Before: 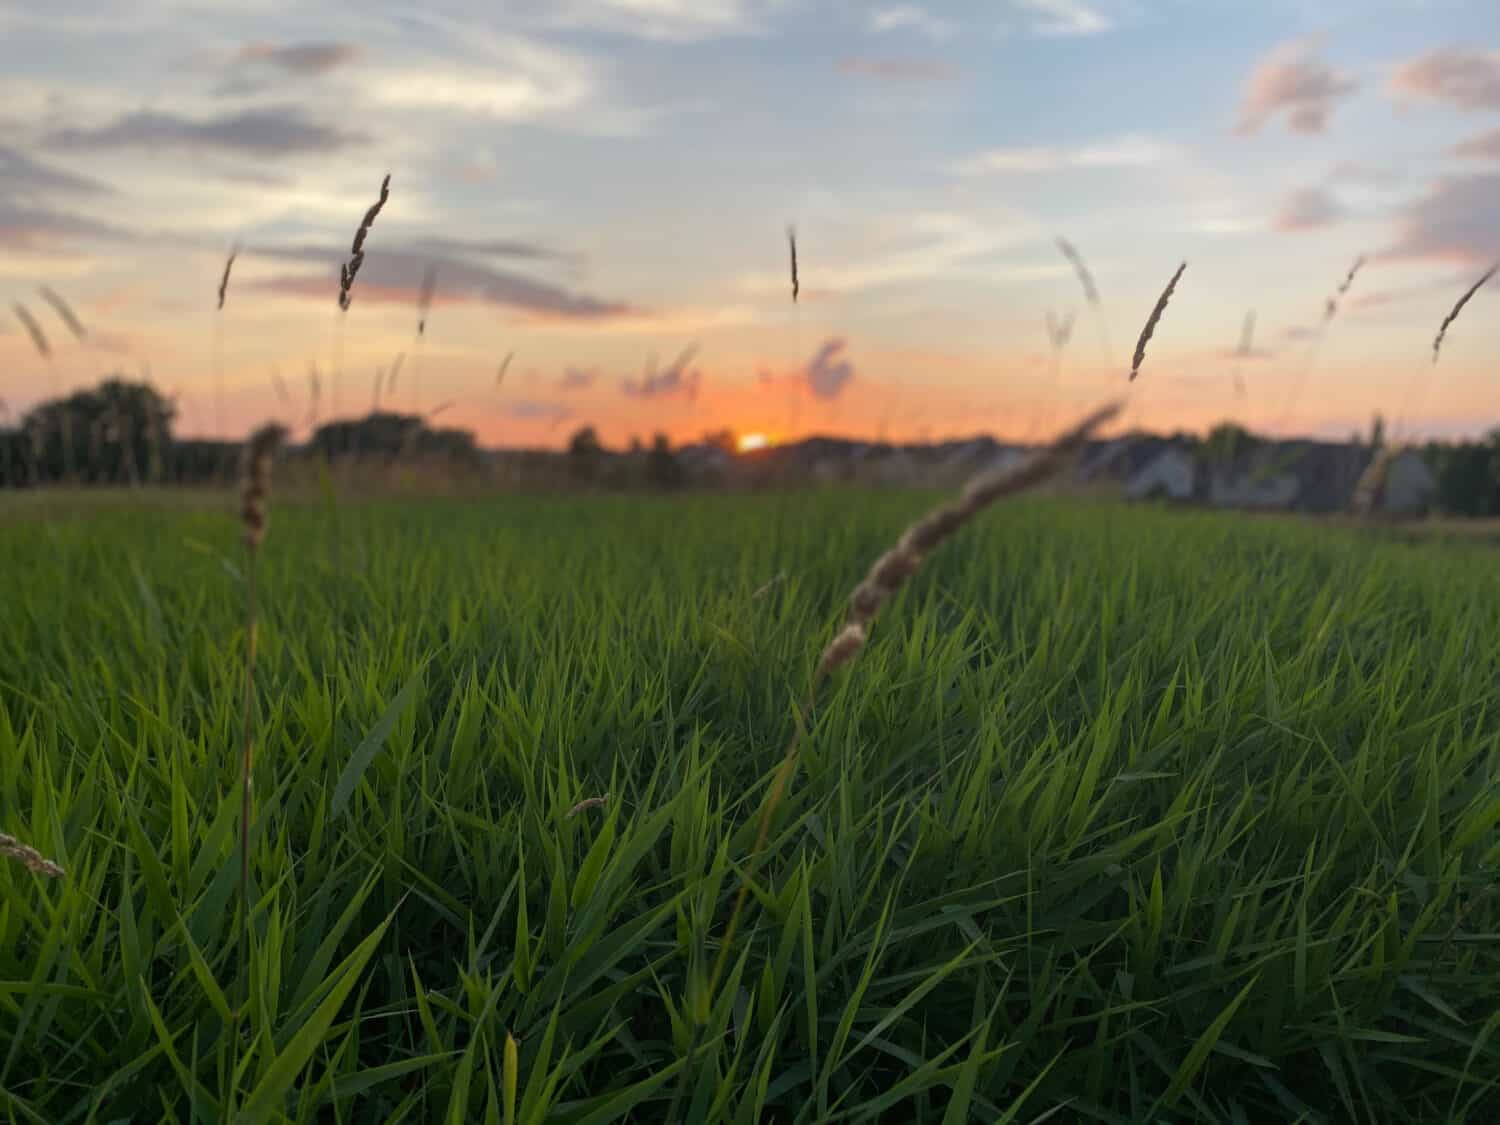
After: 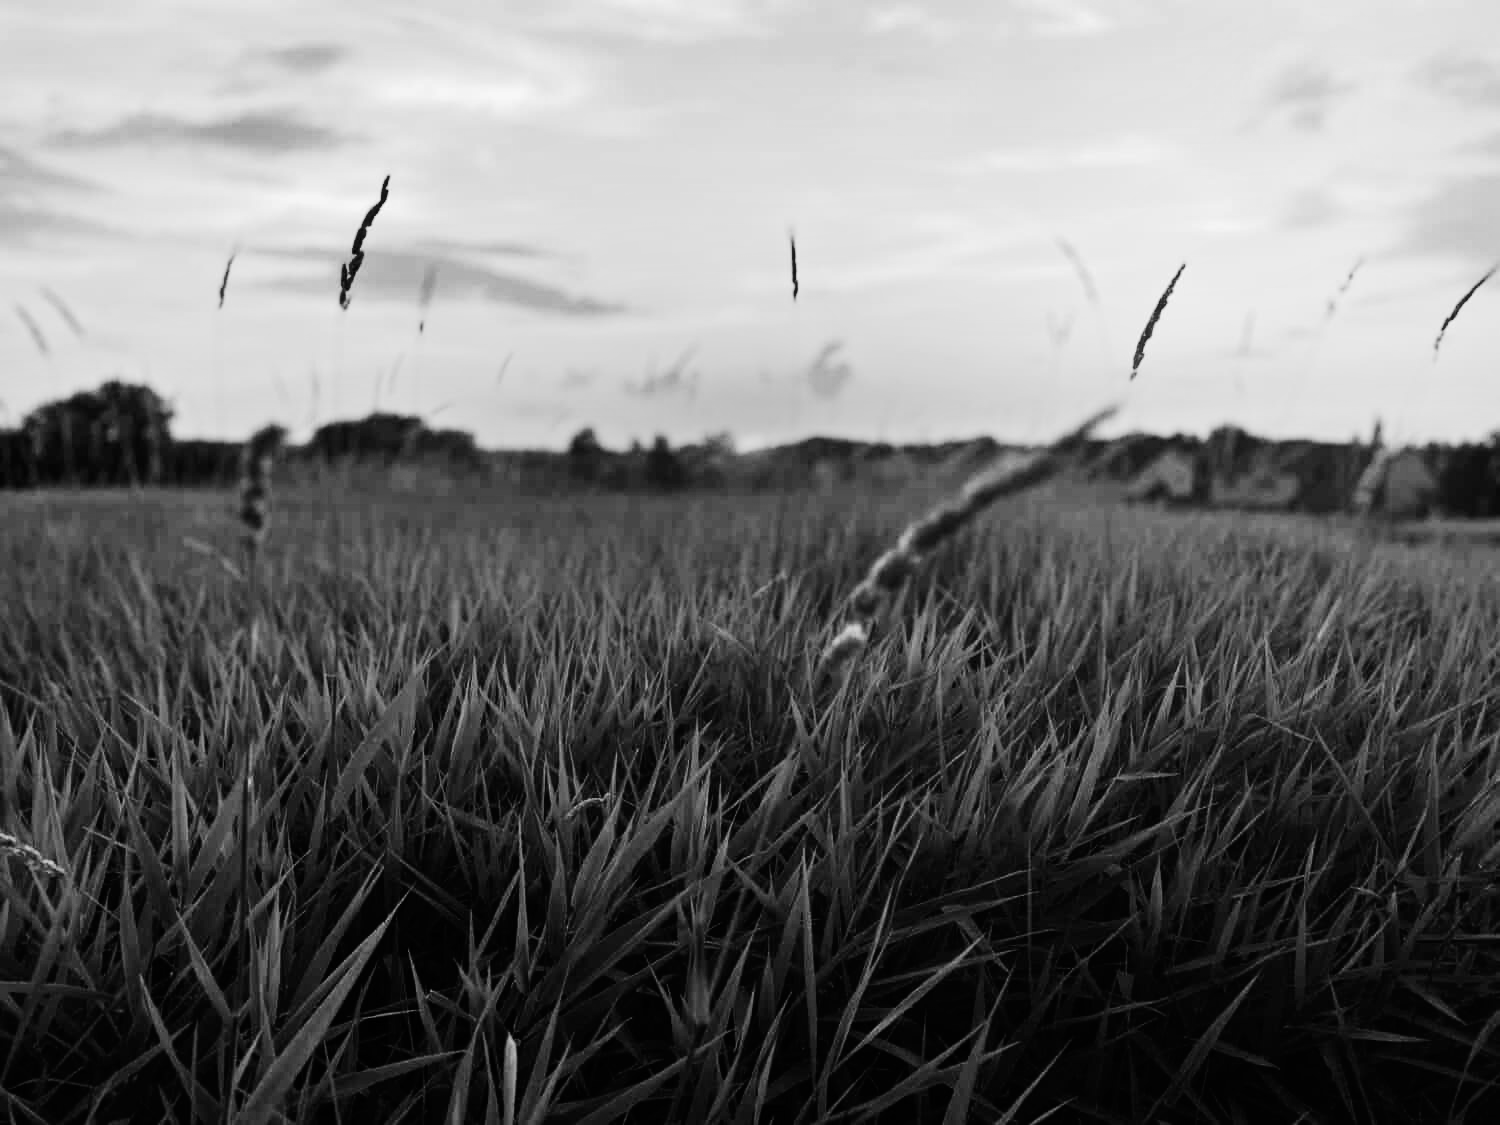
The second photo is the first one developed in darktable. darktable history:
exposure: compensate highlight preservation false
shadows and highlights: shadows 5, soften with gaussian
monochrome: on, module defaults
color correction: highlights a* 10.44, highlights b* 30.04, shadows a* 2.73, shadows b* 17.51, saturation 1.72
tone curve: curves: ch0 [(0, 0) (0.16, 0.055) (0.506, 0.762) (1, 1.024)], color space Lab, linked channels, preserve colors none
